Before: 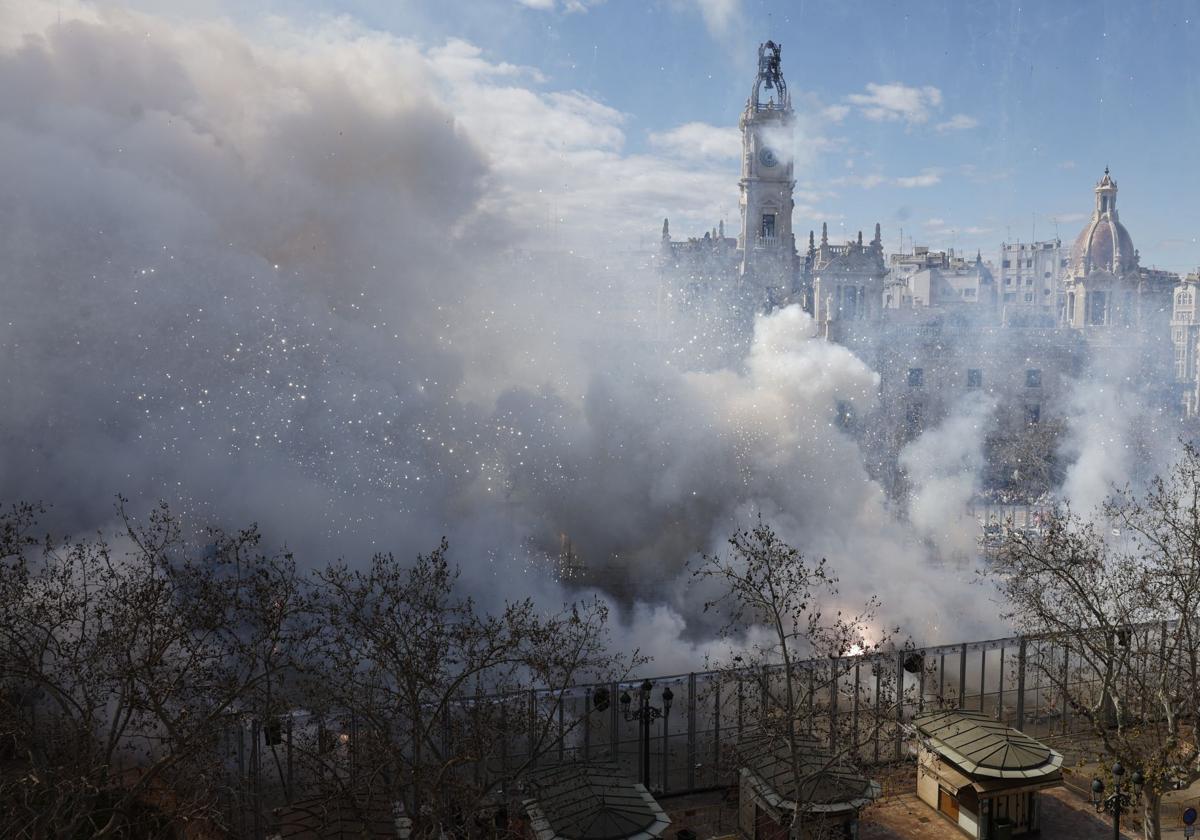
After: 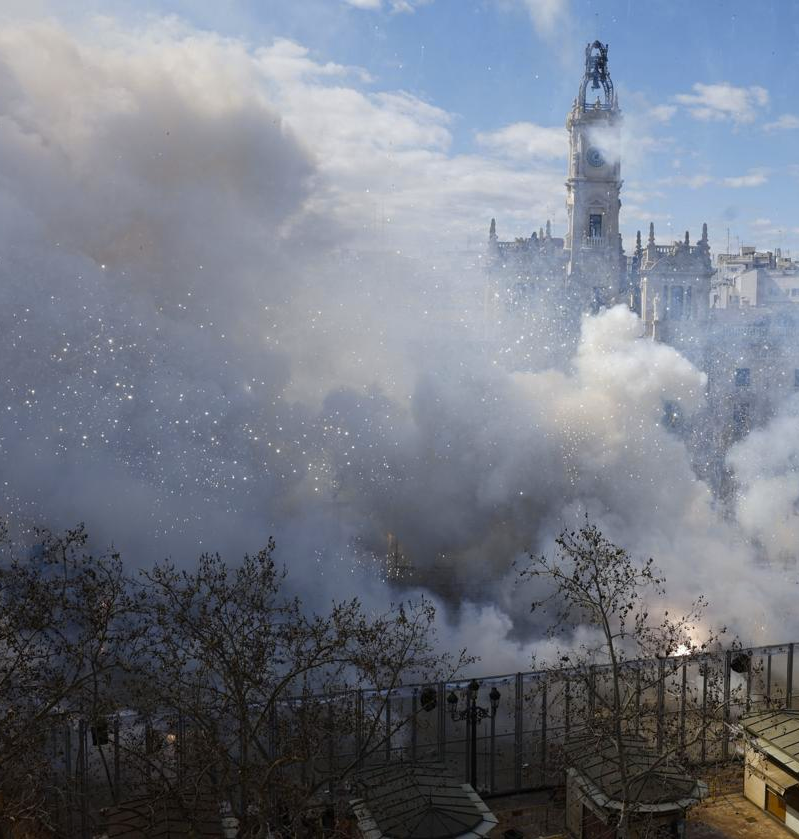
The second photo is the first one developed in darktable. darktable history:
crop and rotate: left 14.436%, right 18.898%
color contrast: green-magenta contrast 0.85, blue-yellow contrast 1.25, unbound 0
